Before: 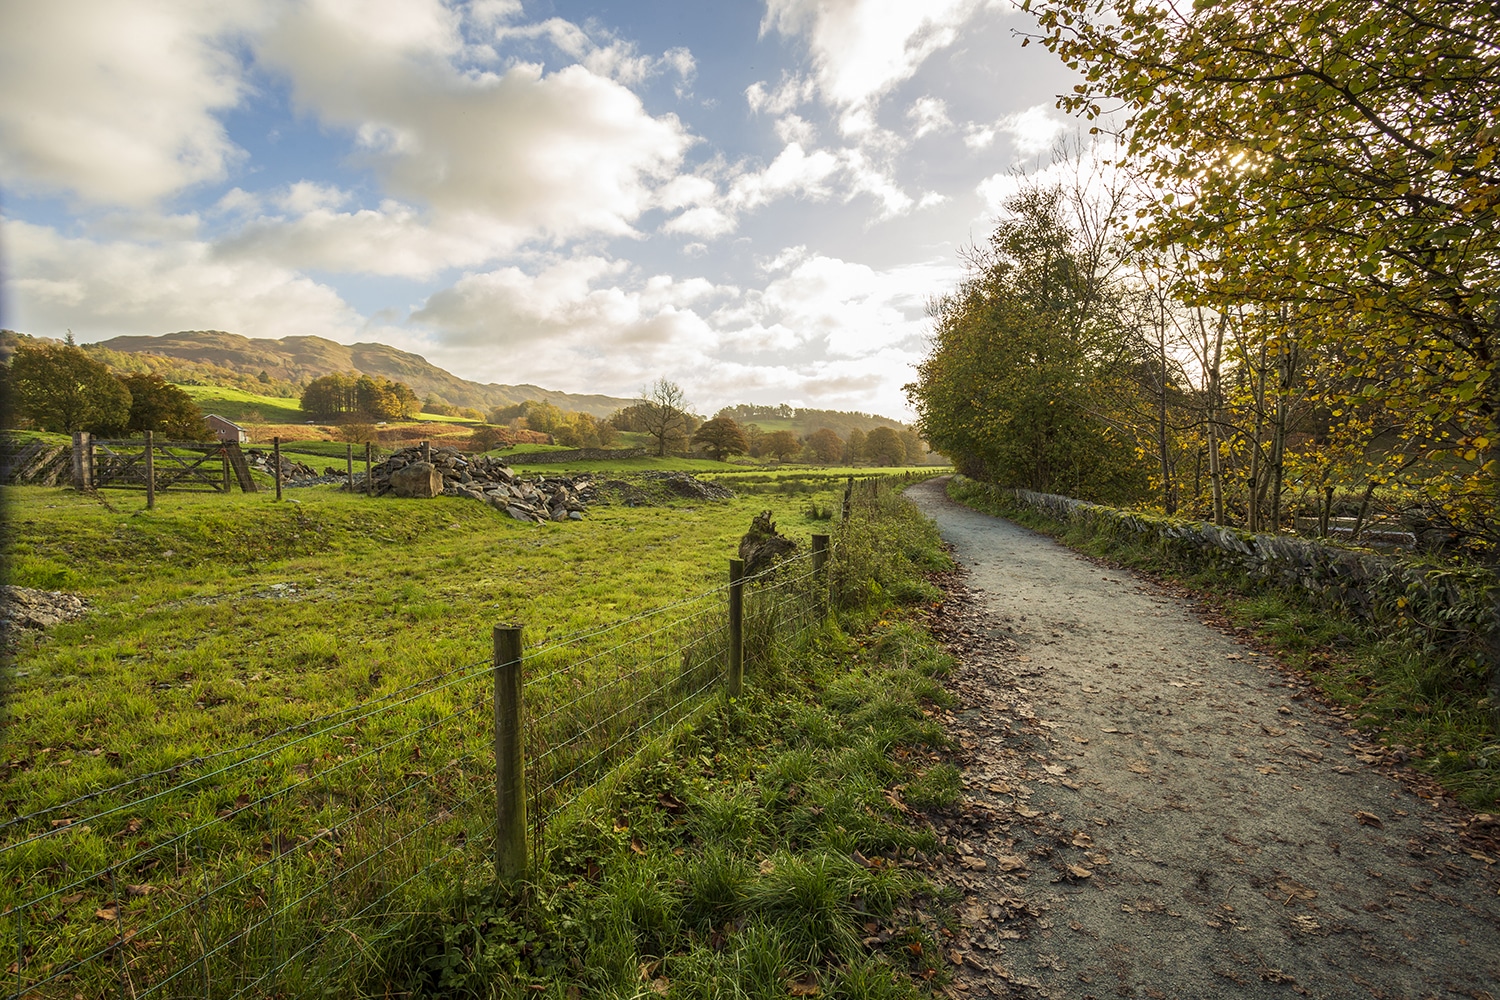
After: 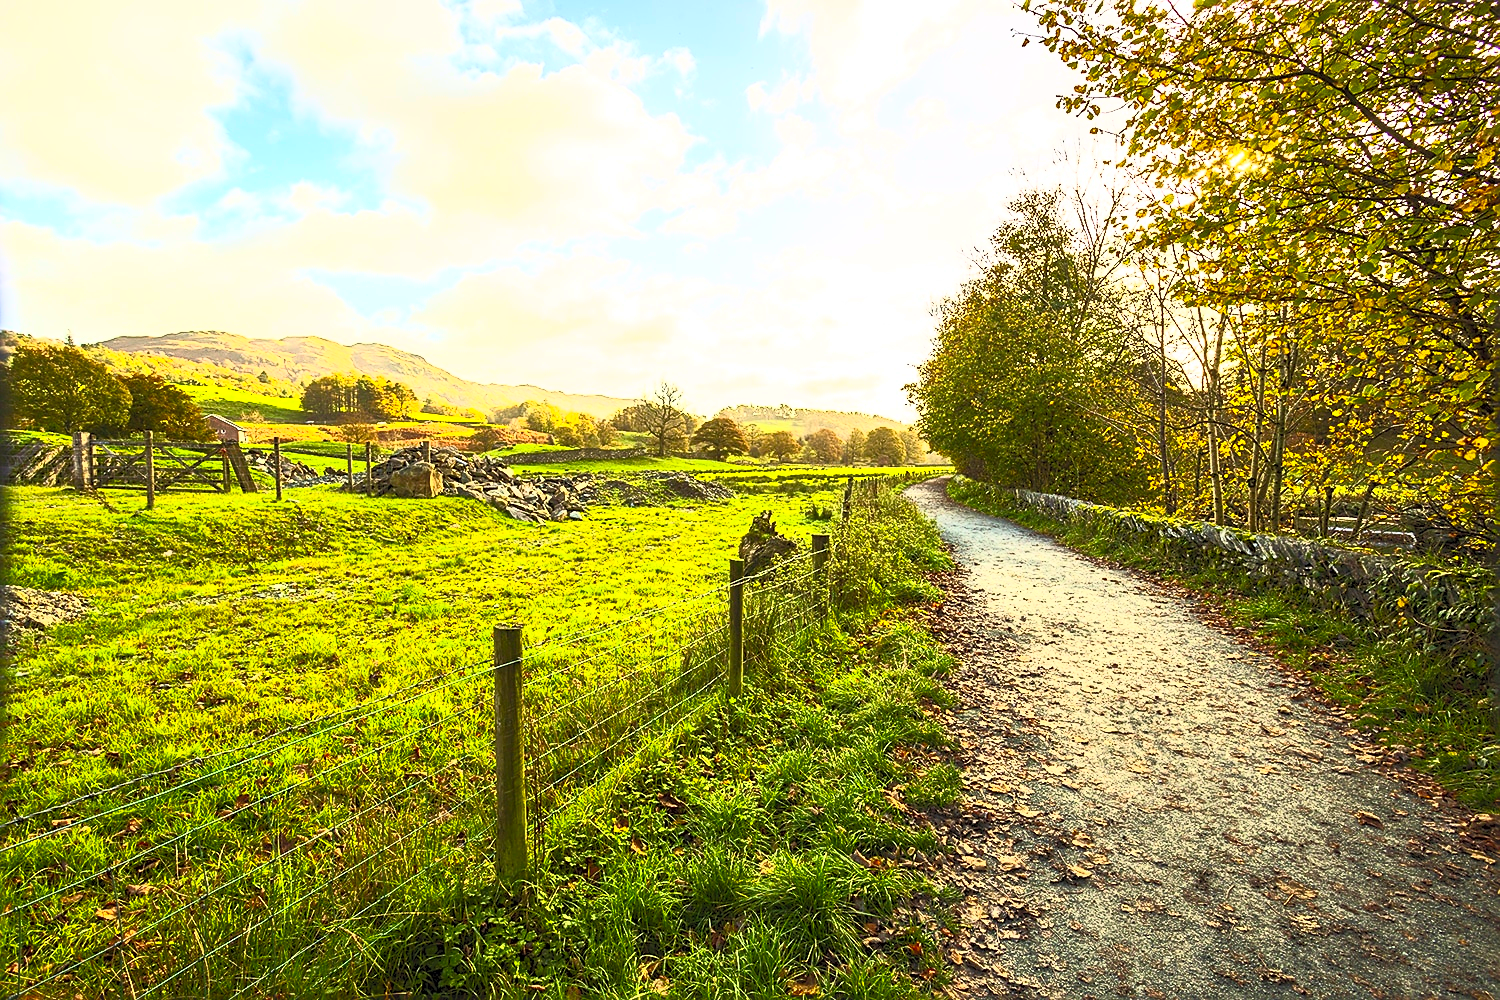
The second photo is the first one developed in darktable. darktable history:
sharpen: on, module defaults
contrast brightness saturation: contrast 1, brightness 1, saturation 1
